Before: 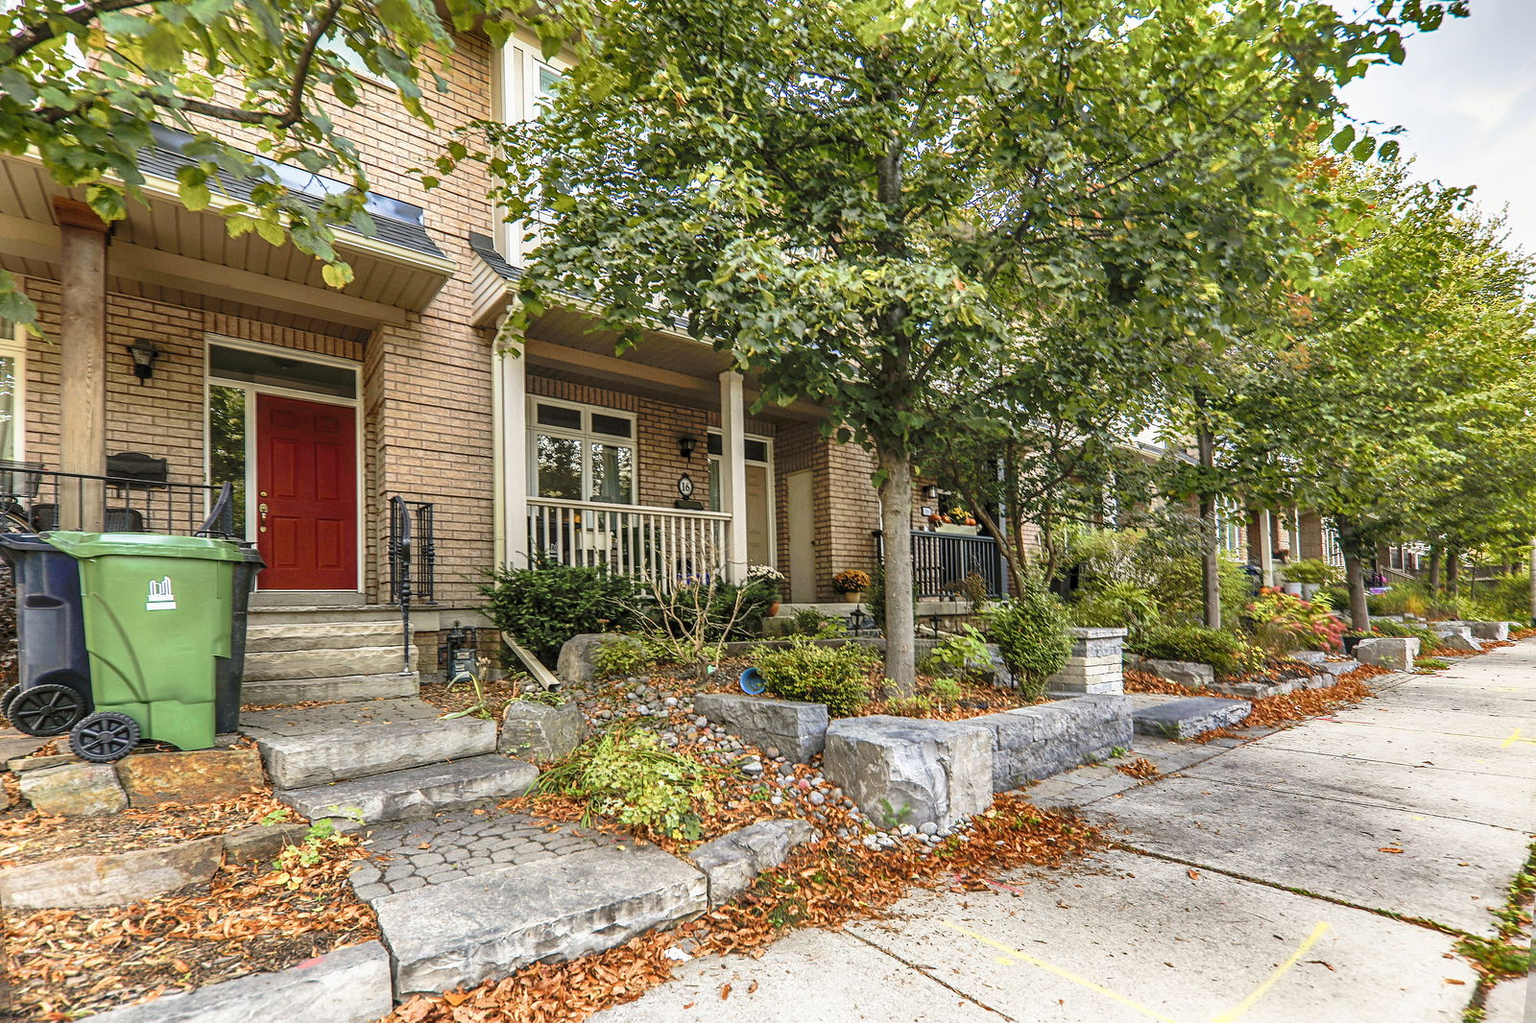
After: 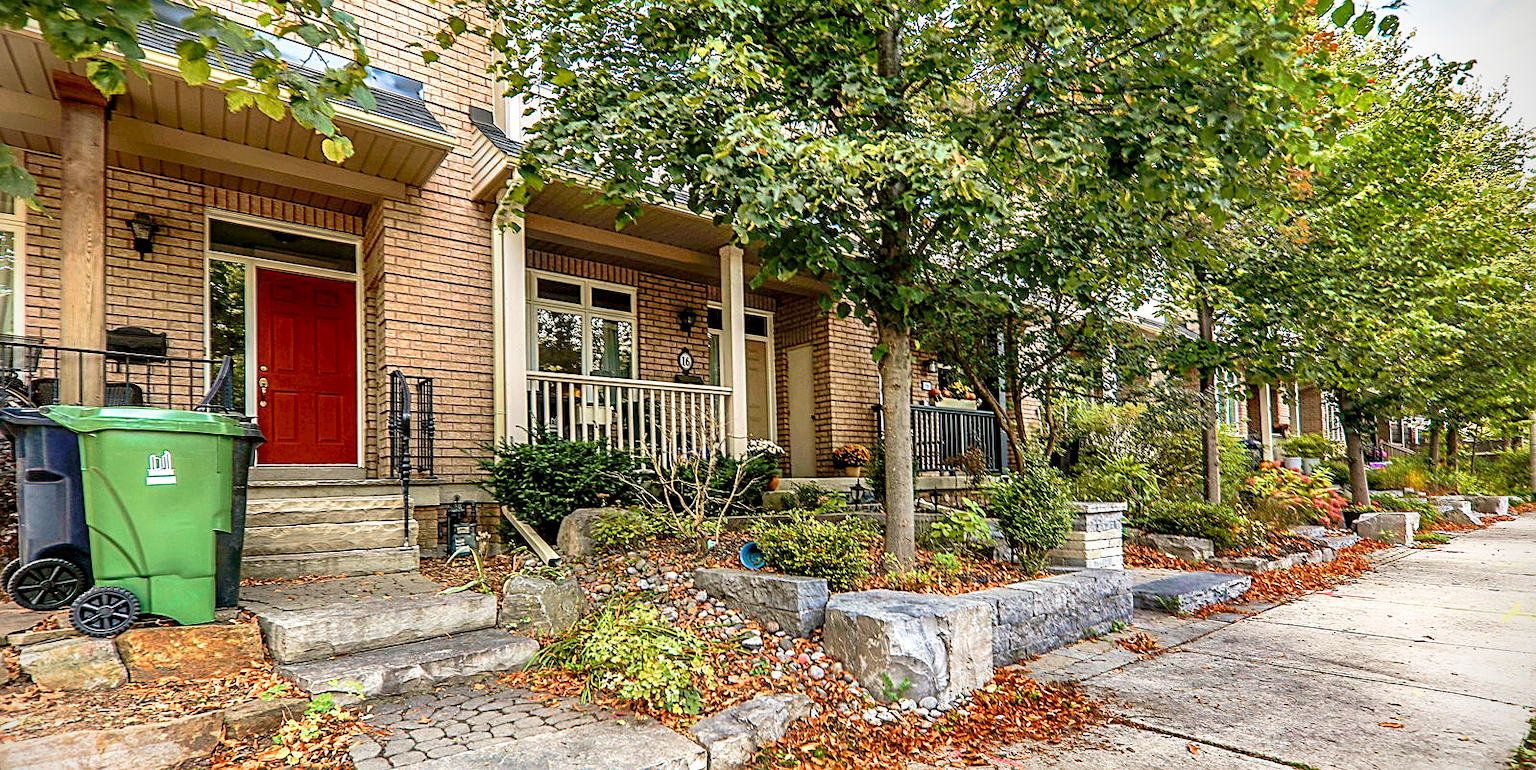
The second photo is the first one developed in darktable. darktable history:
sharpen: on, module defaults
crop and rotate: top 12.319%, bottom 12.278%
exposure: black level correction 0.009, exposure 0.118 EV, compensate highlight preservation false
velvia: on, module defaults
vignetting: fall-off start 91.37%, brightness -0.712, saturation -0.487
